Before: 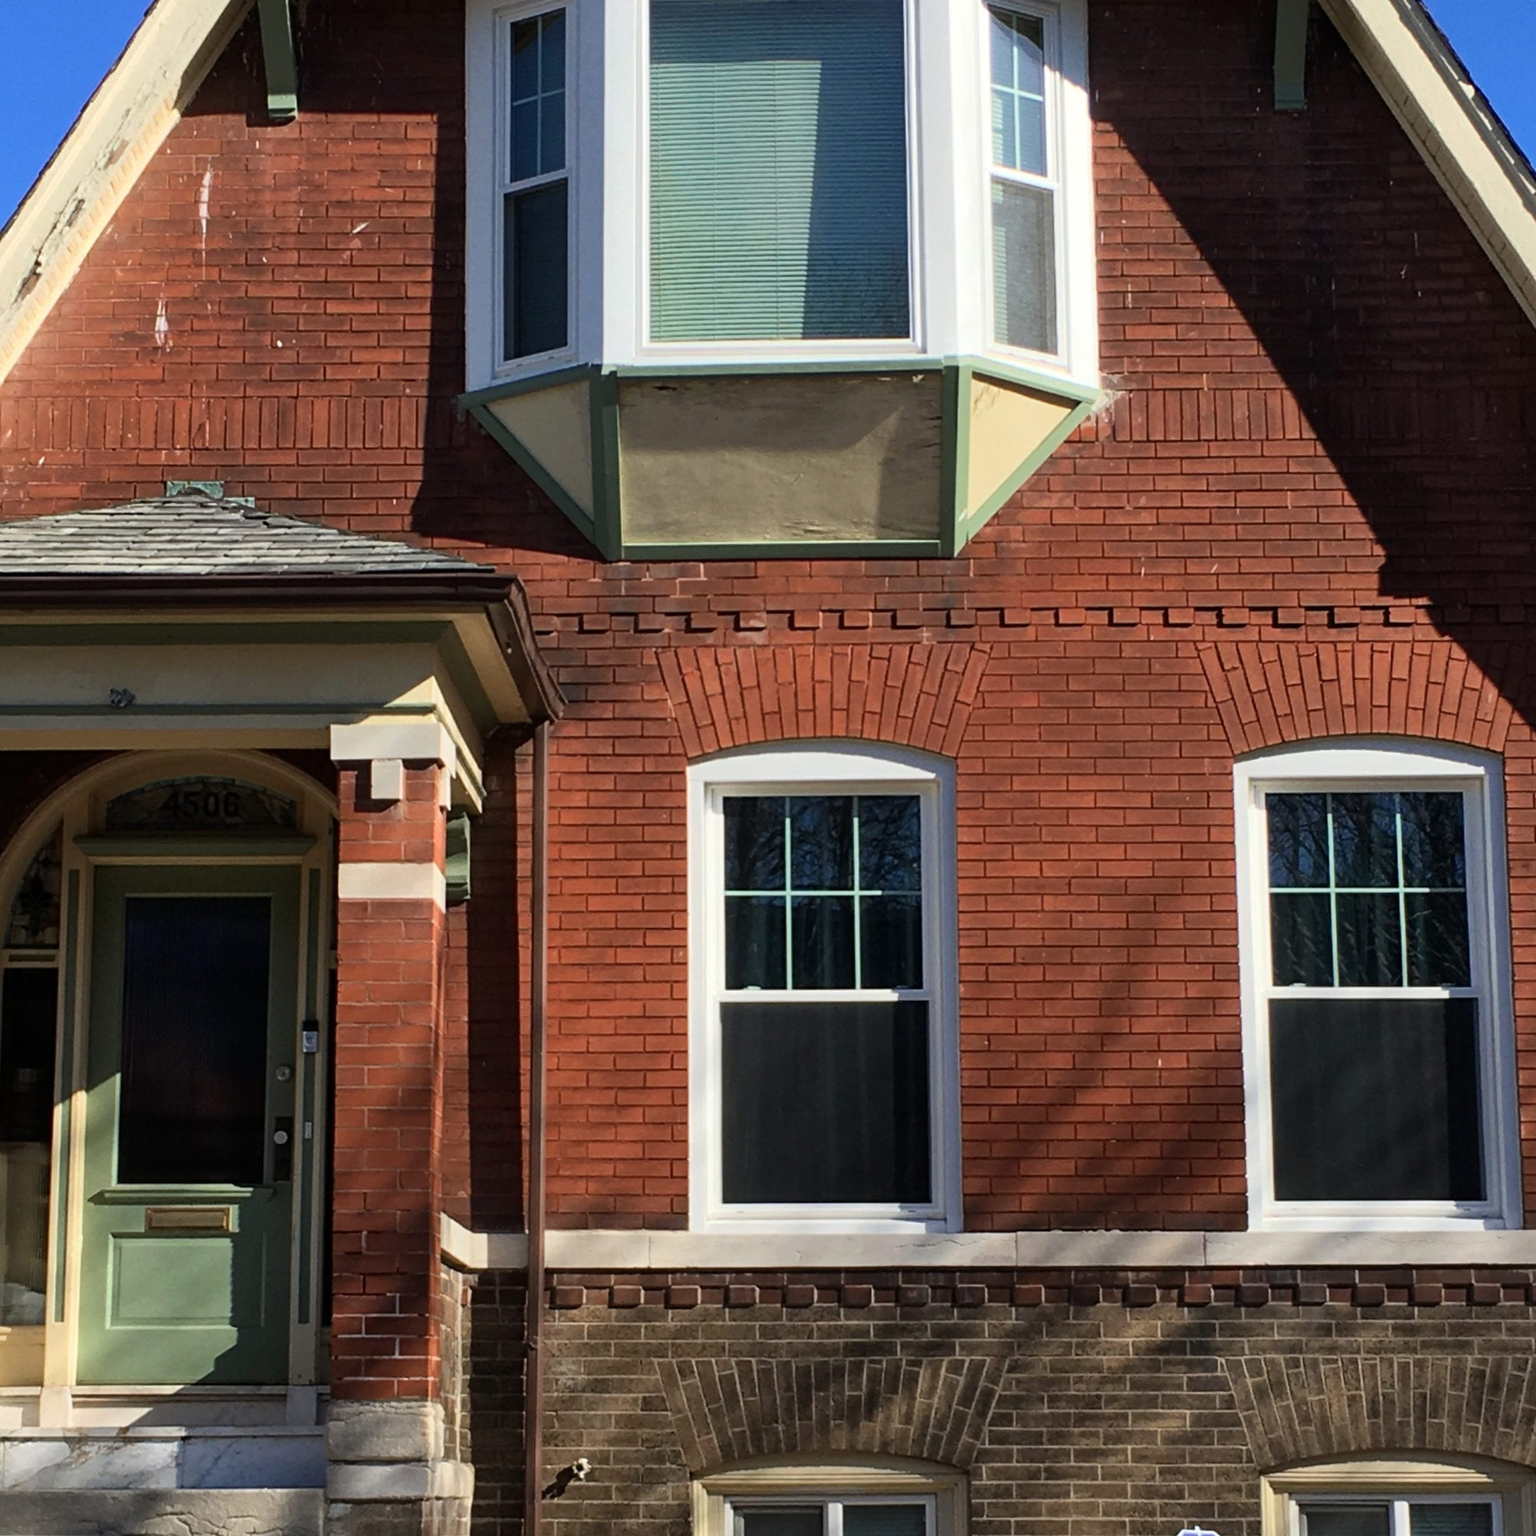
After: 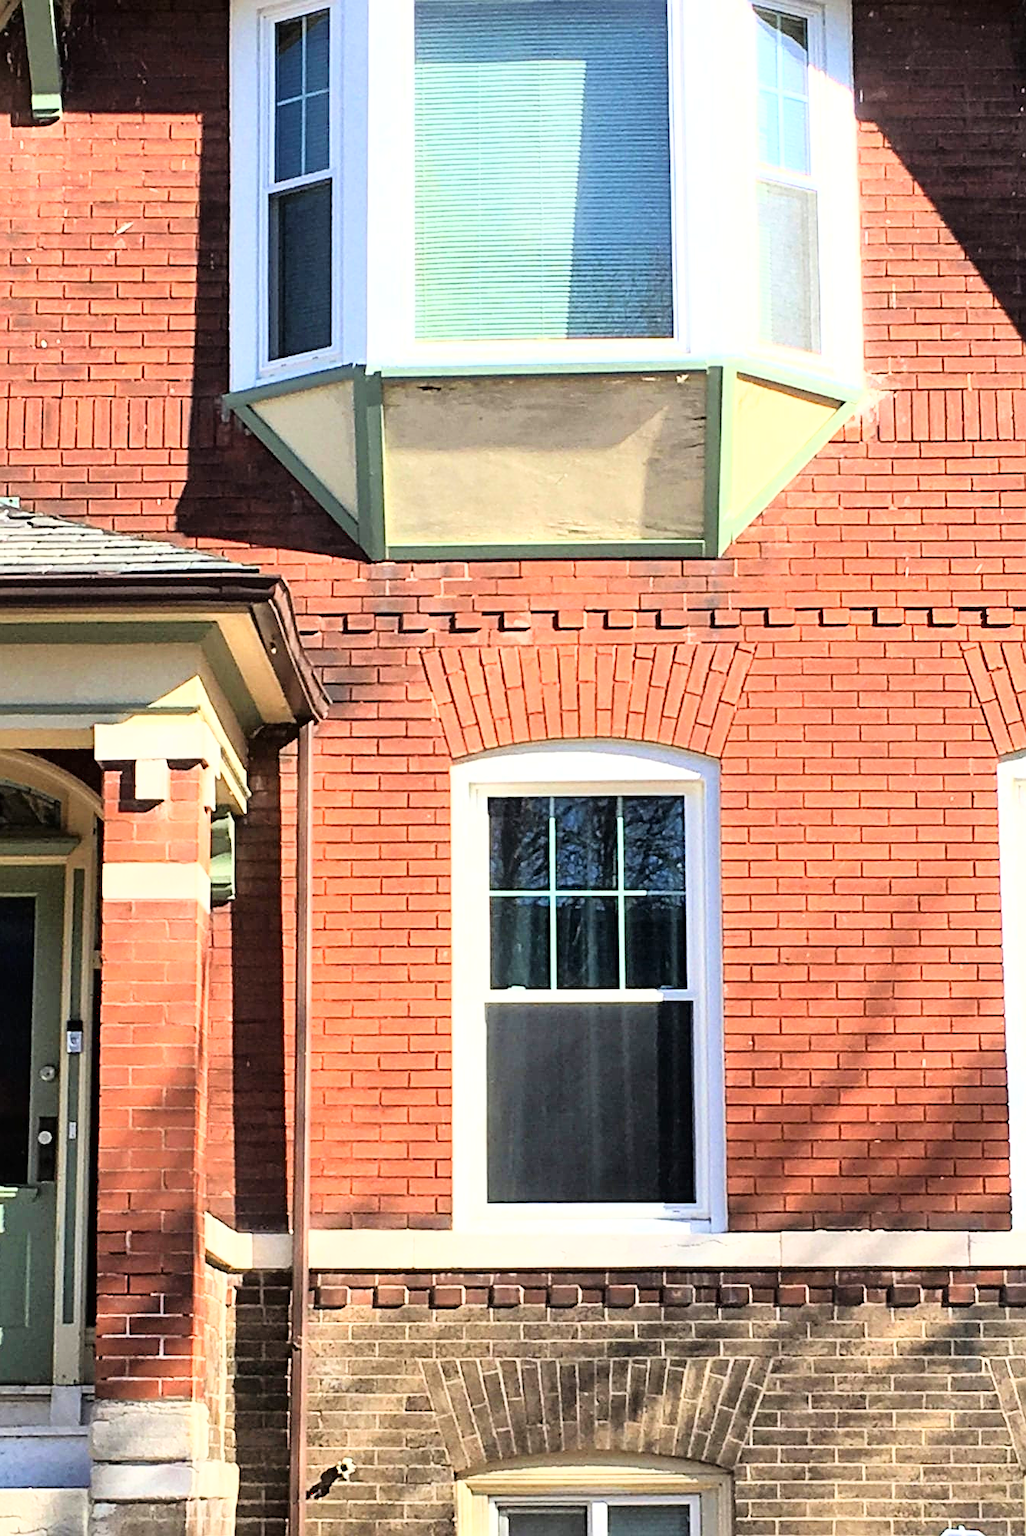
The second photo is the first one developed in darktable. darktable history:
base curve: curves: ch0 [(0, 0) (0.007, 0.004) (0.027, 0.03) (0.046, 0.07) (0.207, 0.54) (0.442, 0.872) (0.673, 0.972) (1, 1)]
tone equalizer: -8 EV 0.279 EV, -7 EV 0.398 EV, -6 EV 0.453 EV, -5 EV 0.241 EV, -3 EV -0.265 EV, -2 EV -0.405 EV, -1 EV -0.437 EV, +0 EV -0.228 EV, edges refinement/feathering 500, mask exposure compensation -1.57 EV, preserve details no
exposure: black level correction 0, exposure 1.107 EV, compensate exposure bias true, compensate highlight preservation false
crop: left 15.383%, right 17.778%
sharpen: on, module defaults
